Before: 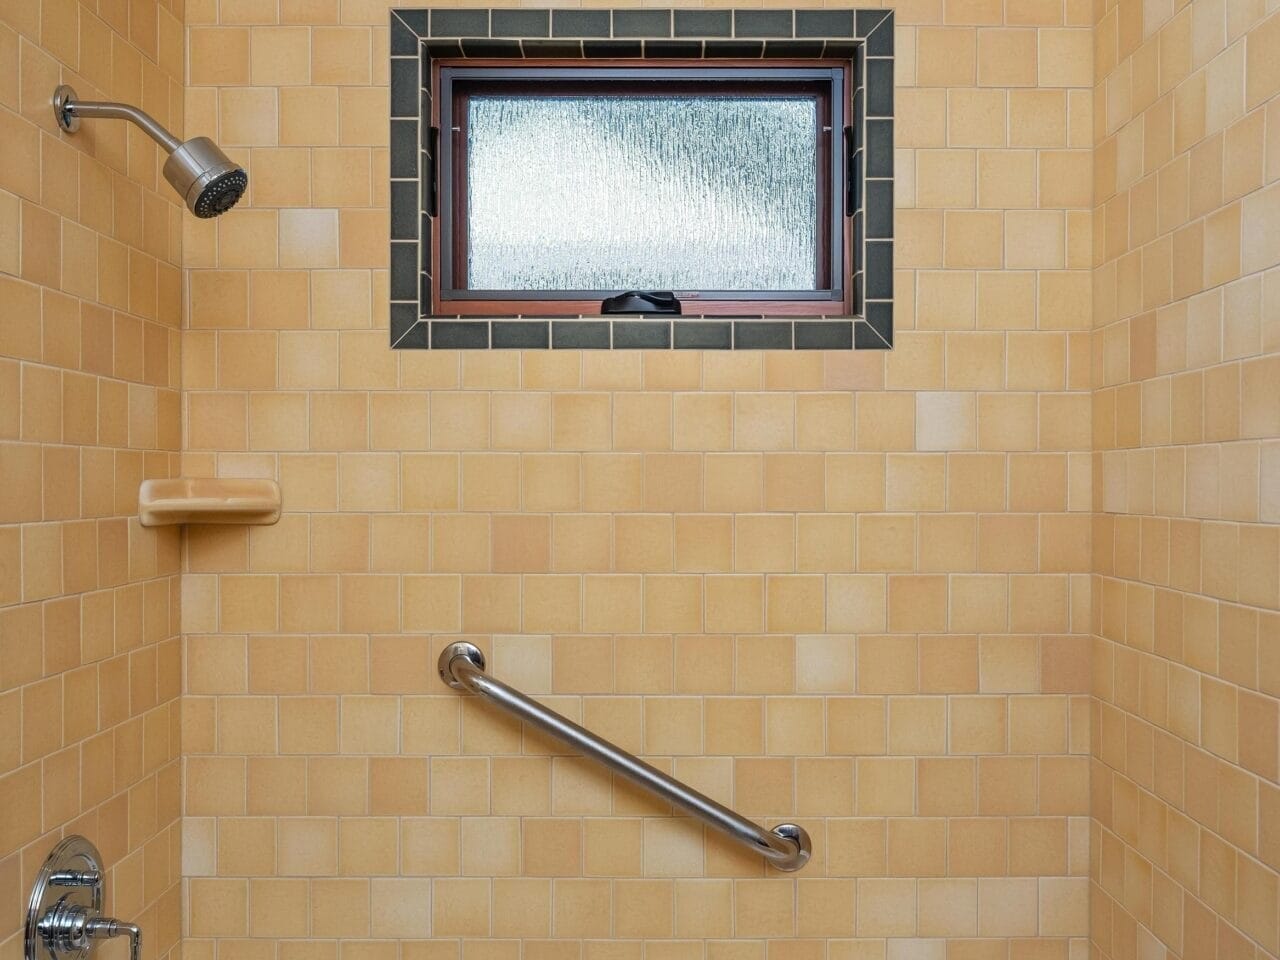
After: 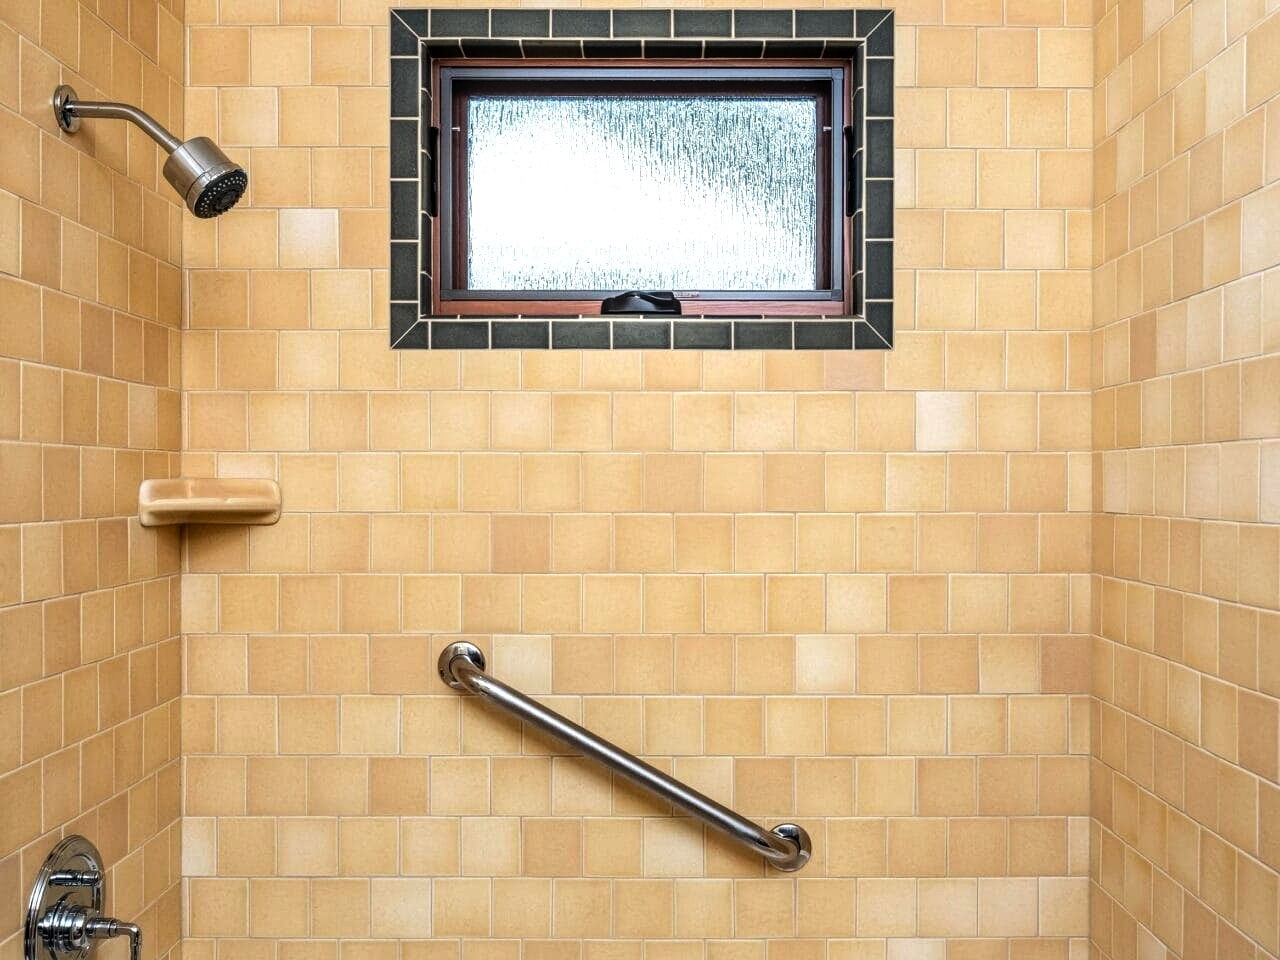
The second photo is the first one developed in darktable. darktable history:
local contrast: detail 130%
tone equalizer: -8 EV -0.783 EV, -7 EV -0.701 EV, -6 EV -0.579 EV, -5 EV -0.41 EV, -3 EV 0.402 EV, -2 EV 0.6 EV, -1 EV 0.677 EV, +0 EV 0.745 EV, edges refinement/feathering 500, mask exposure compensation -1.57 EV, preserve details no
